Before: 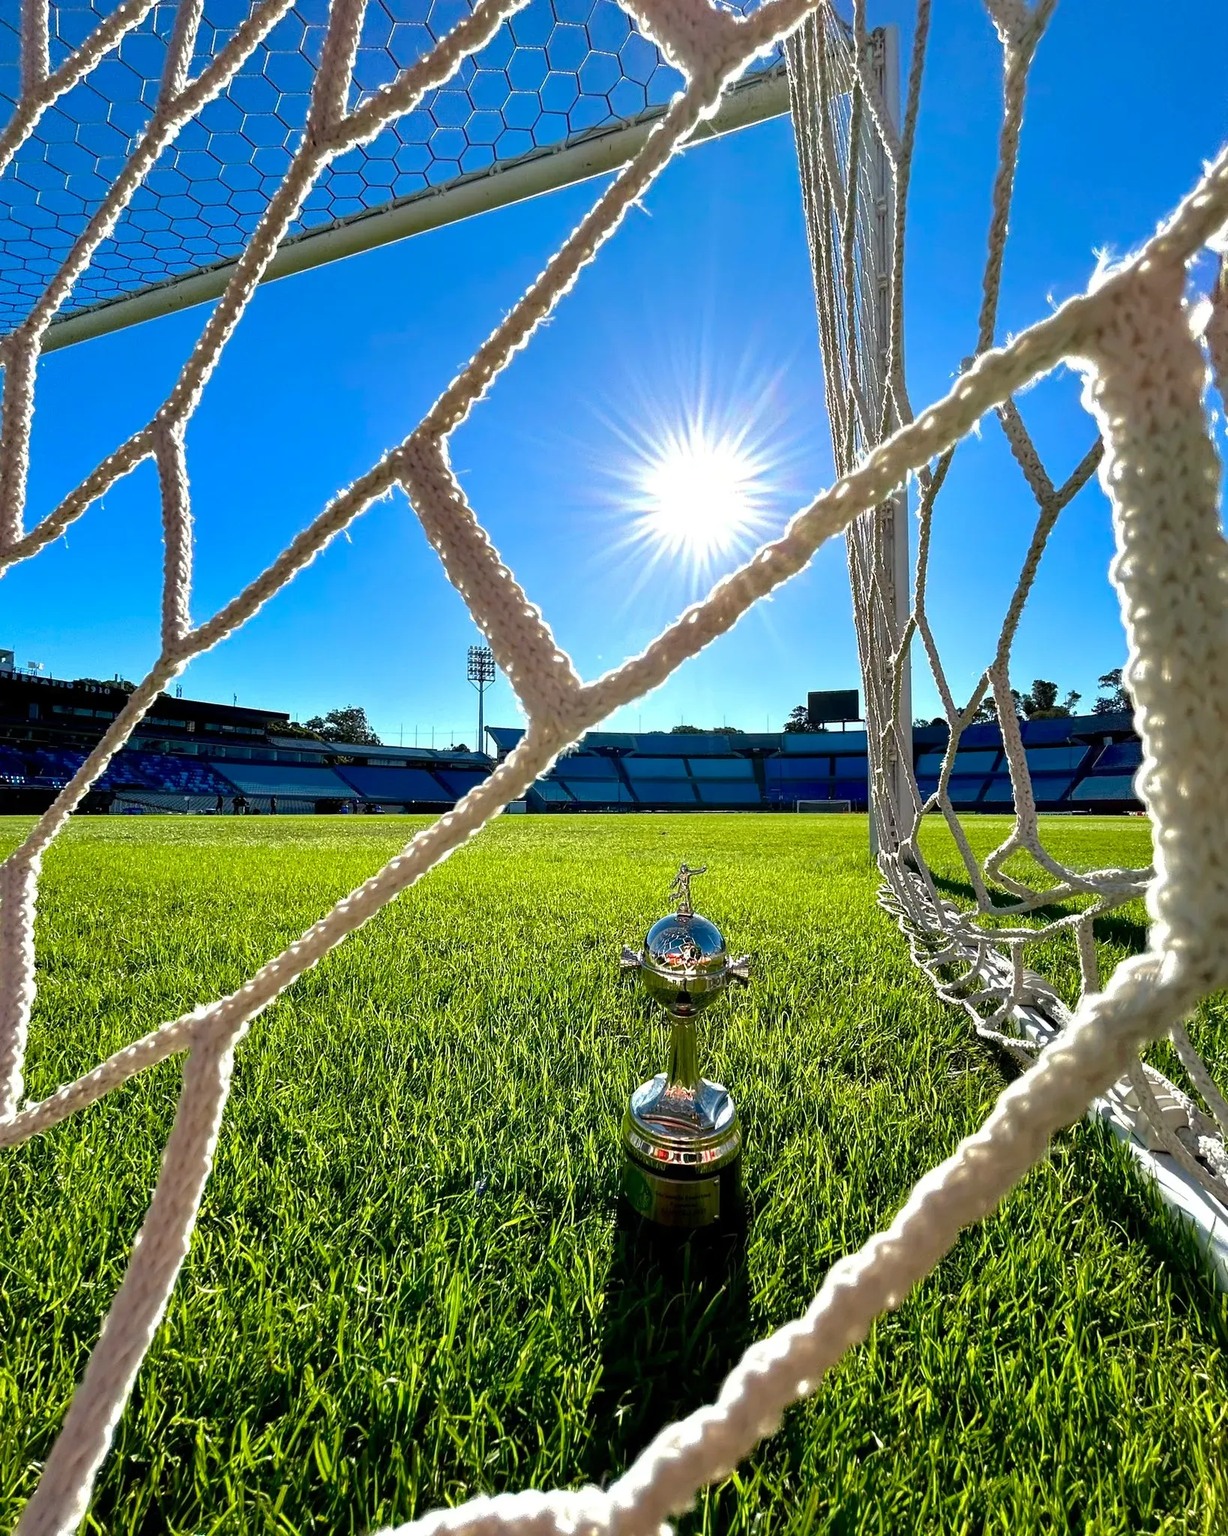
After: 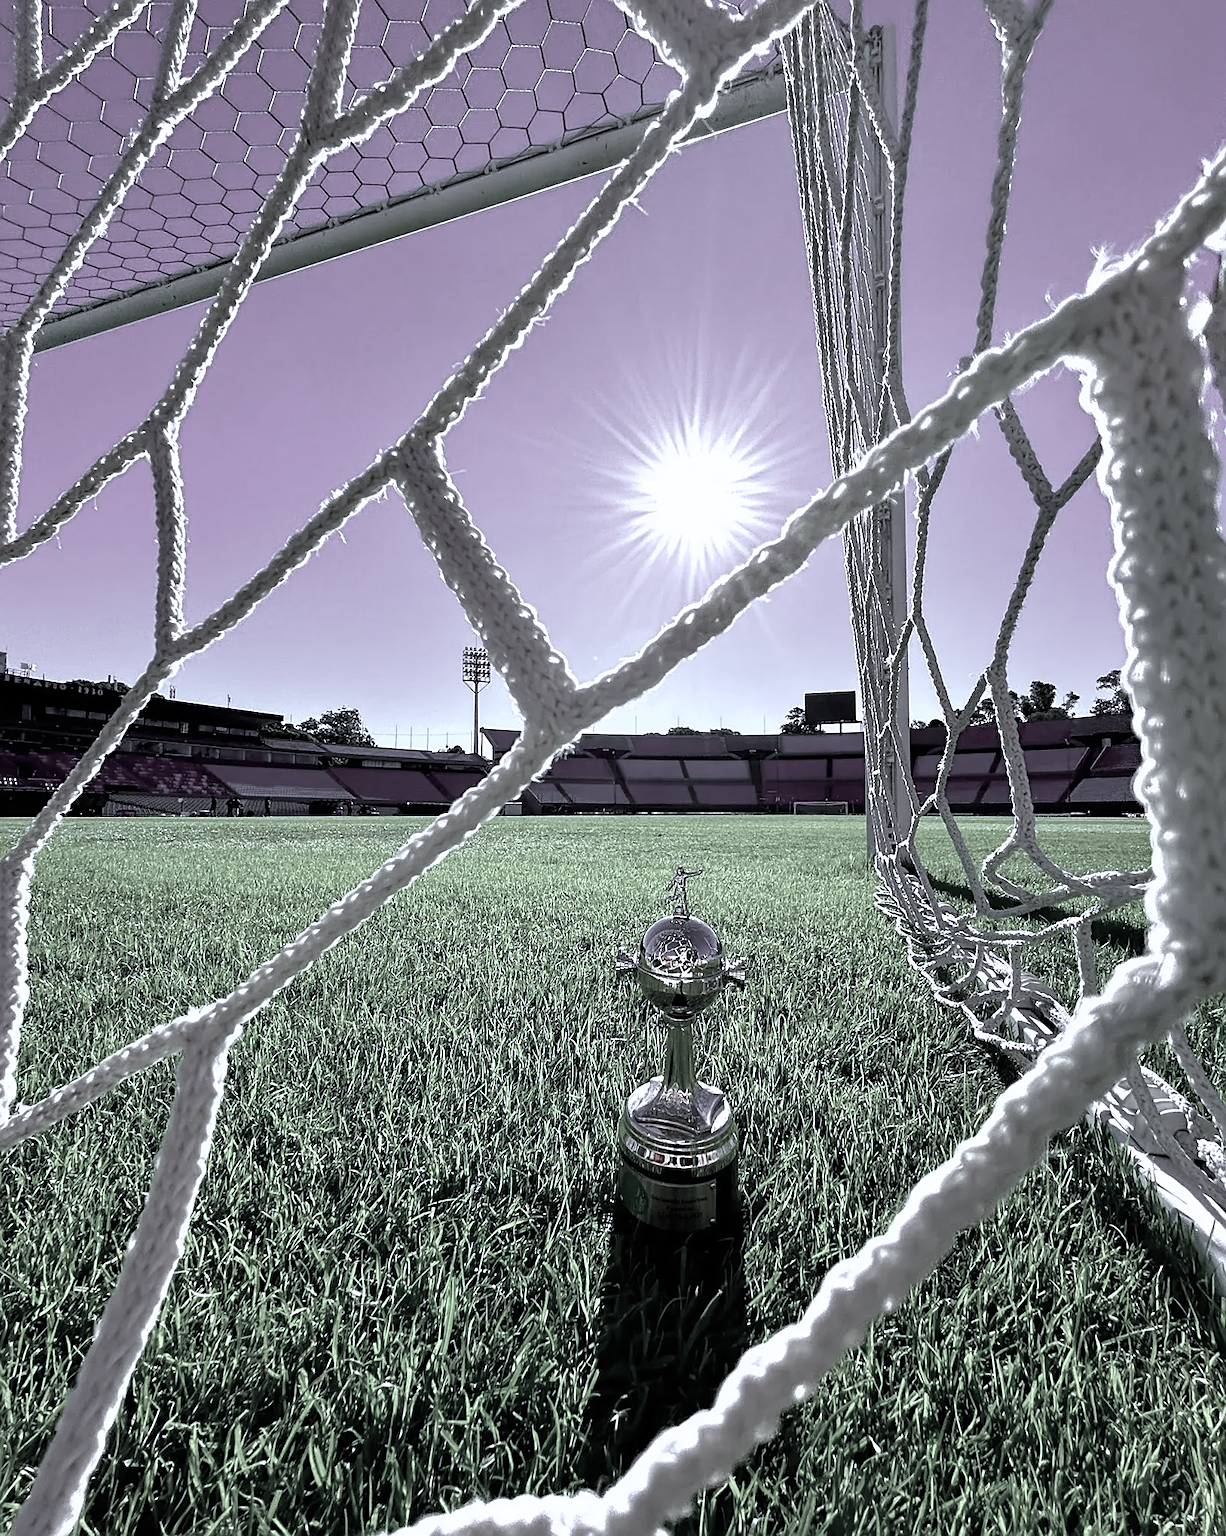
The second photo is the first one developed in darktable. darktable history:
crop and rotate: left 0.614%, top 0.179%, bottom 0.309%
sharpen: on, module defaults
white balance: red 0.766, blue 1.537
color contrast: green-magenta contrast 0.3, blue-yellow contrast 0.15
